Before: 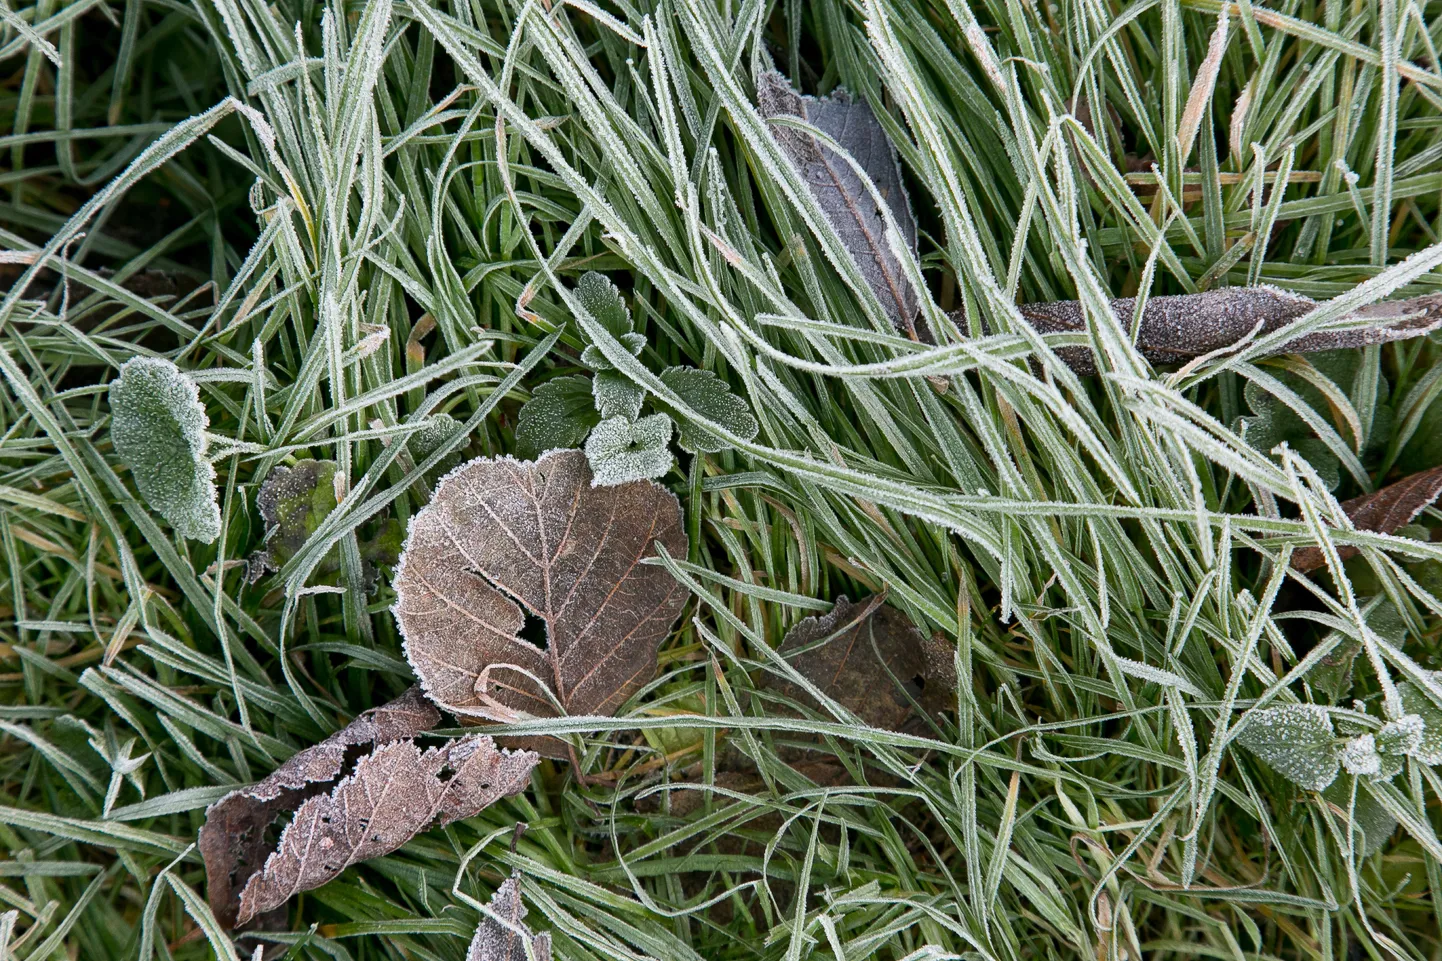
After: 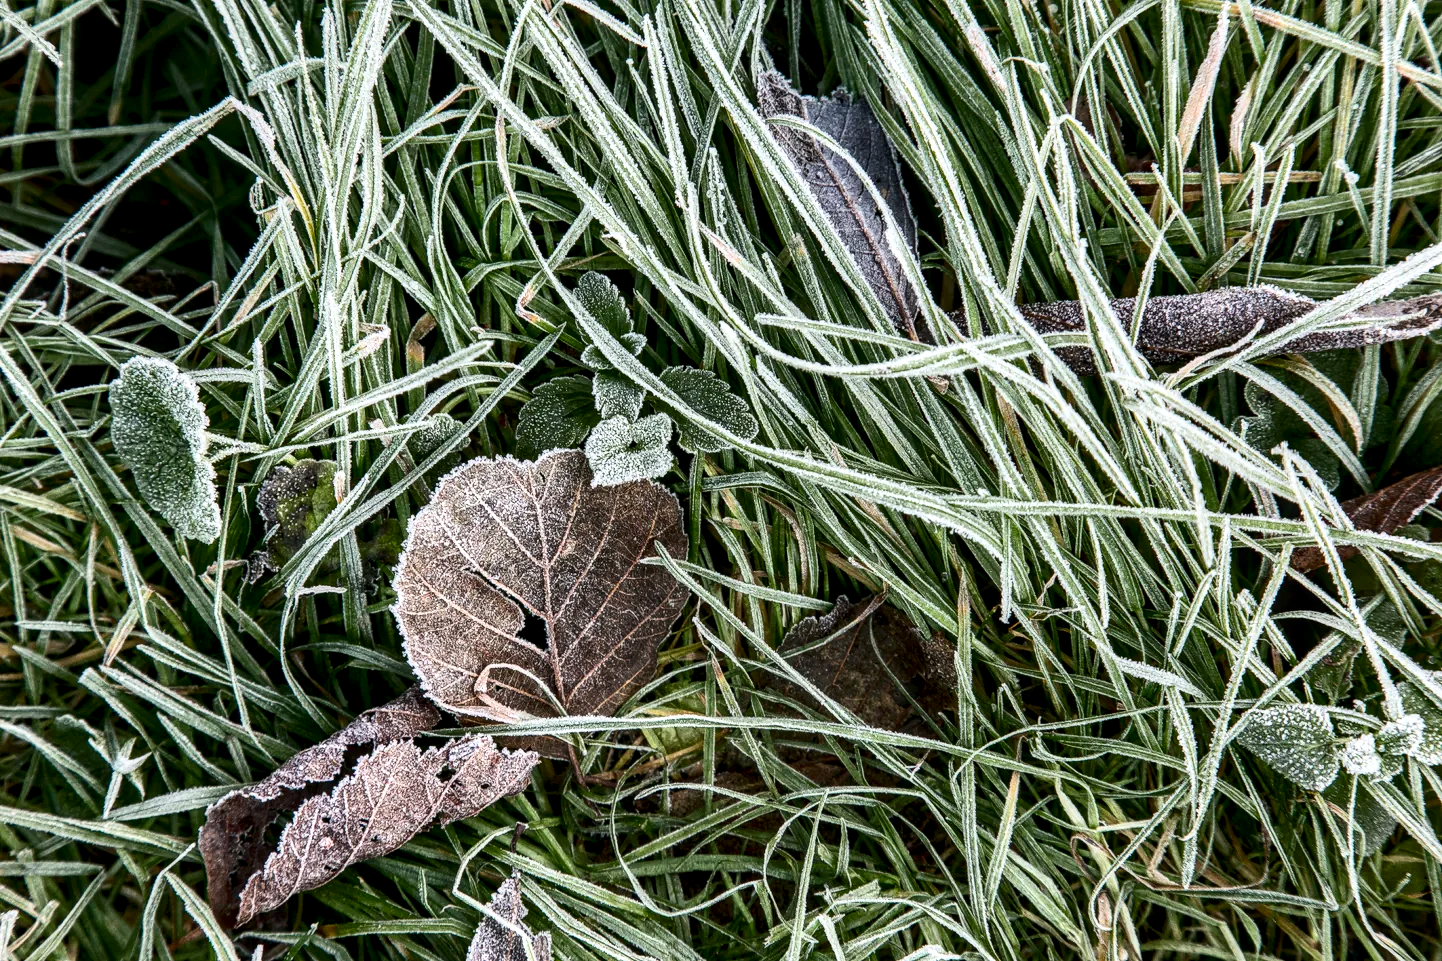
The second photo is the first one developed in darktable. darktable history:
local contrast: detail 150%
contrast brightness saturation: contrast 0.28
